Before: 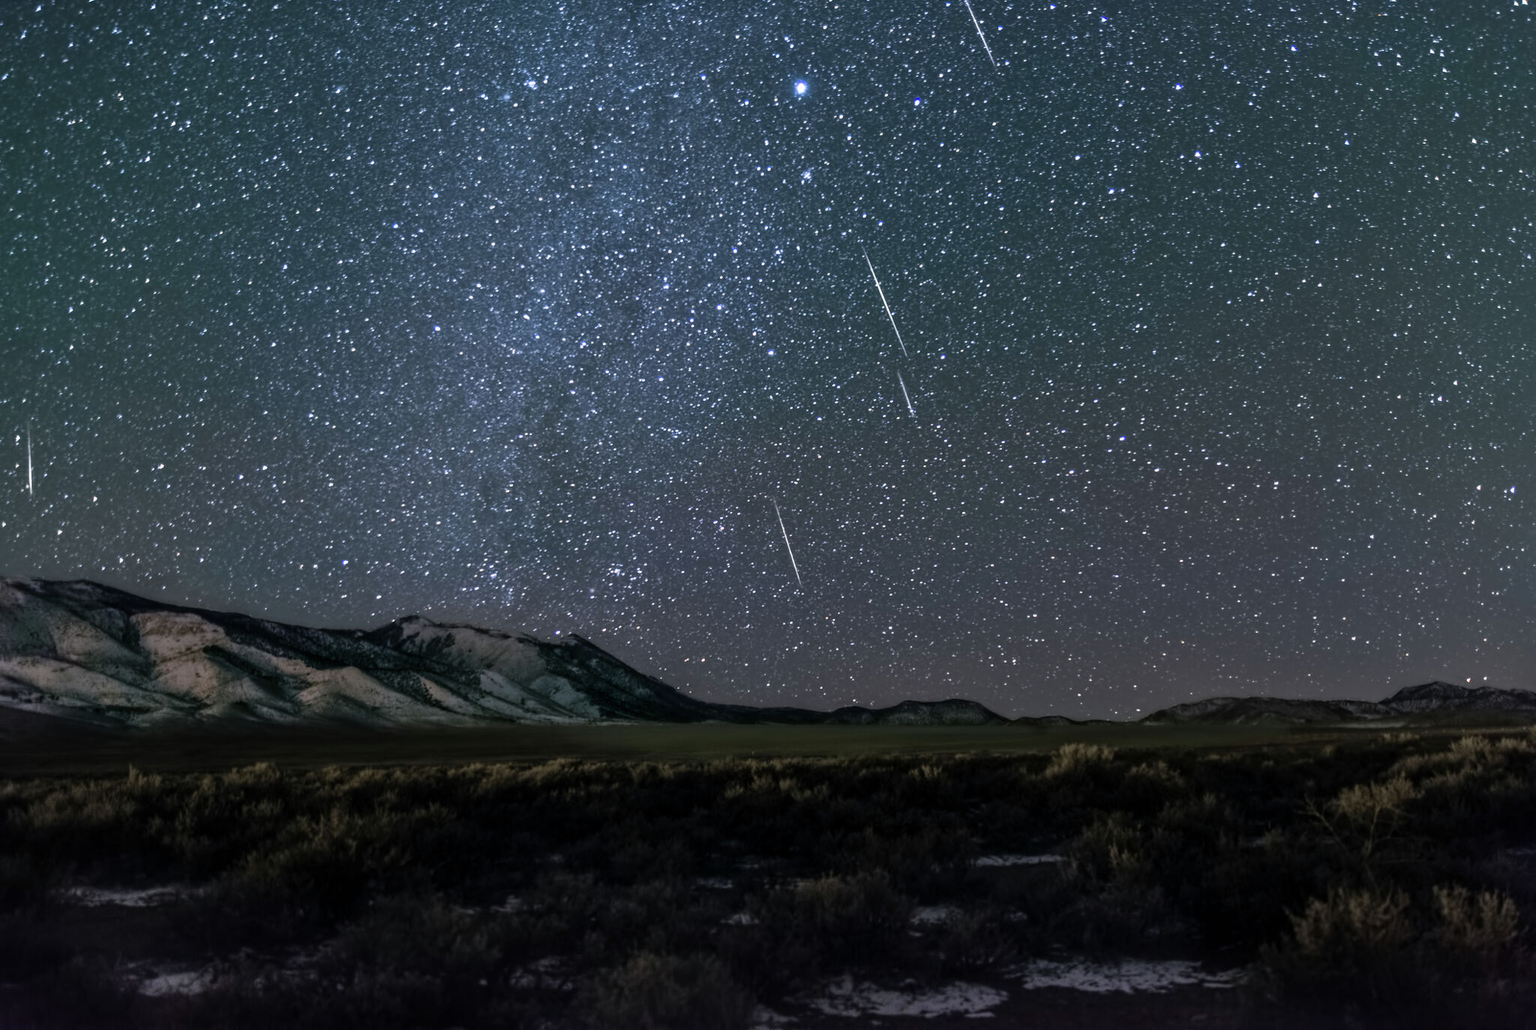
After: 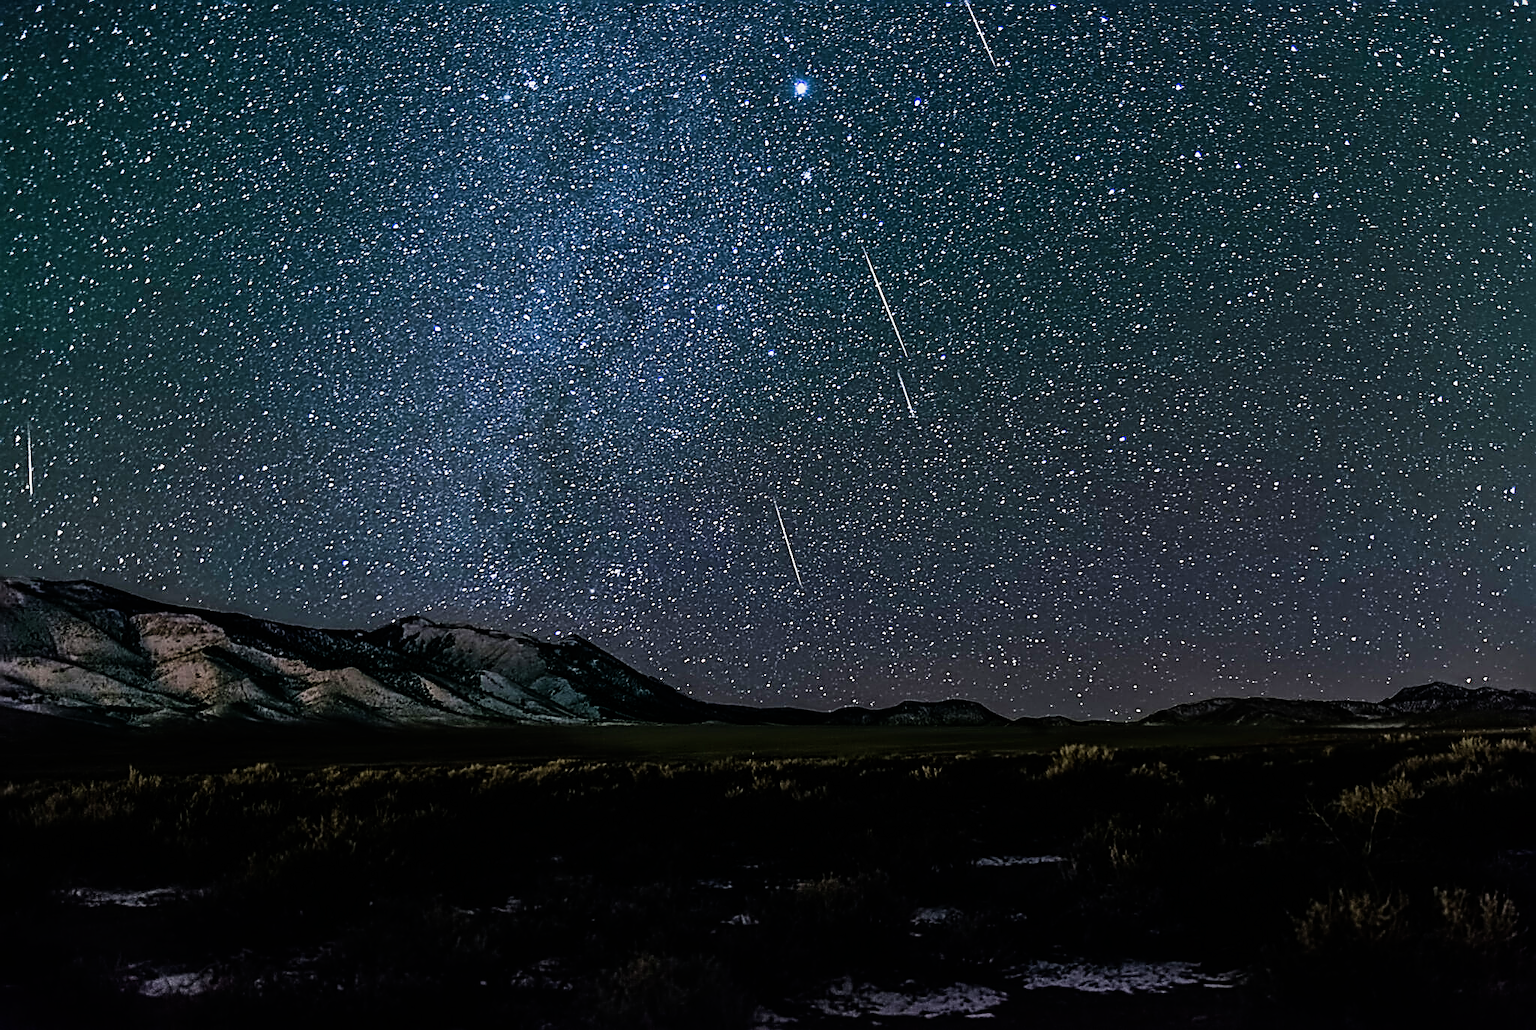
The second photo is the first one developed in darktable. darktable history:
exposure: black level correction 0.001, exposure 0.14 EV, compensate highlight preservation false
sigmoid: contrast 1.8
sharpen: amount 2
